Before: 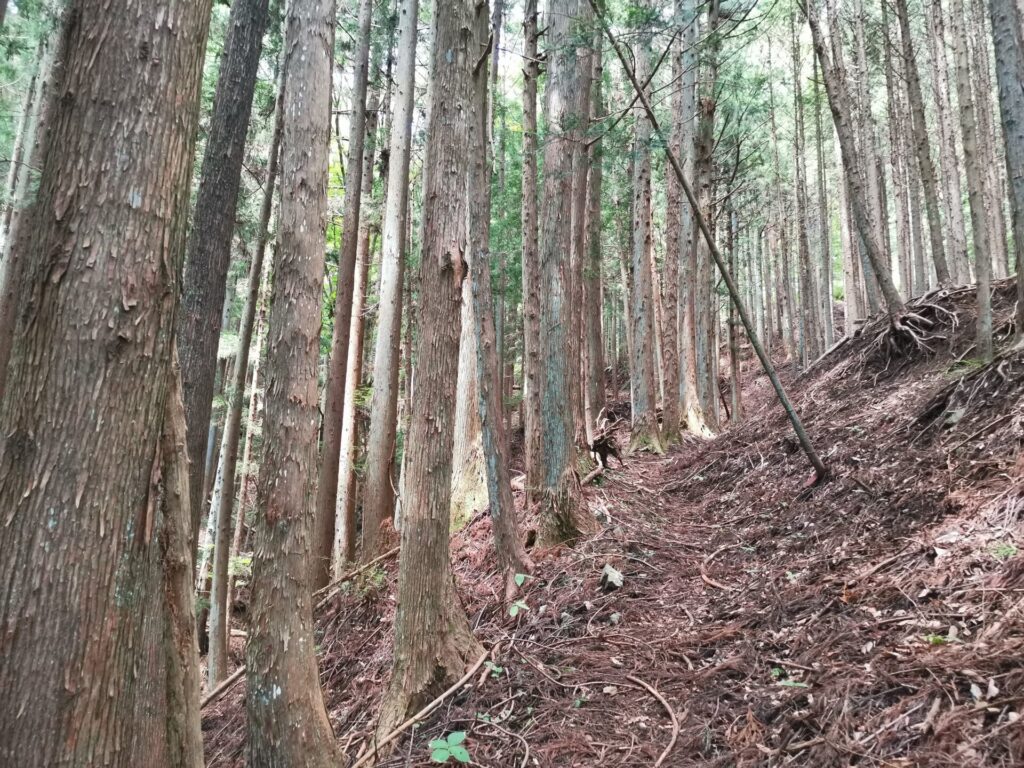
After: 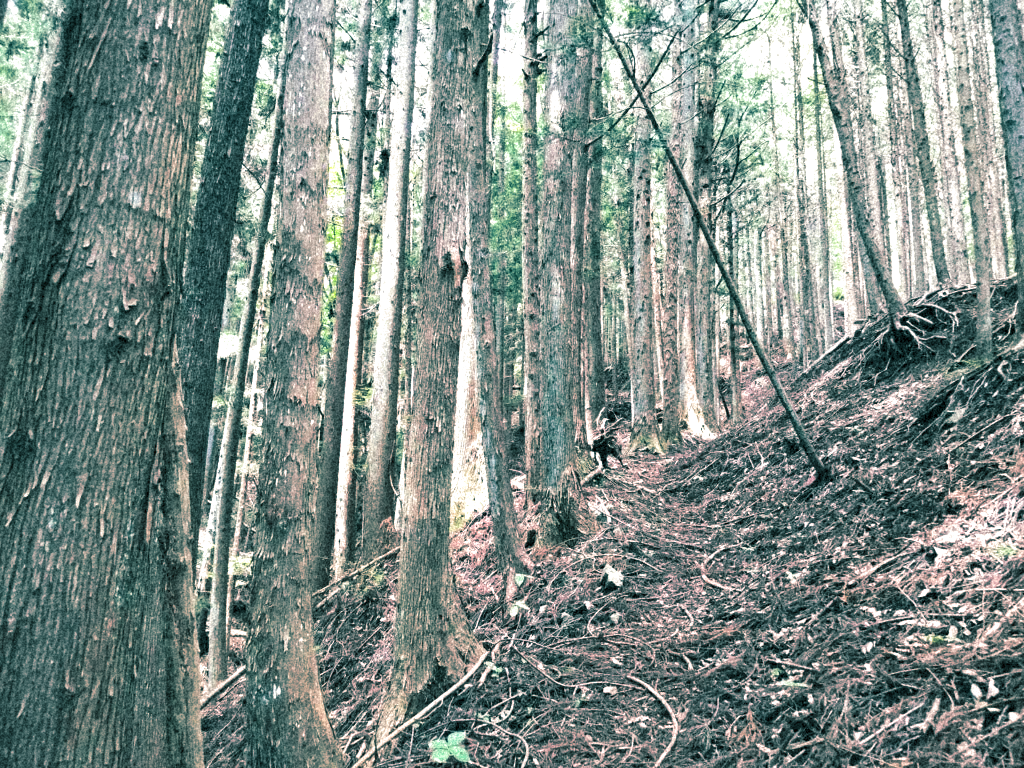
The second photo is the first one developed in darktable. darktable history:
tone equalizer: -8 EV -0.75 EV, -7 EV -0.7 EV, -6 EV -0.6 EV, -5 EV -0.4 EV, -3 EV 0.4 EV, -2 EV 0.6 EV, -1 EV 0.7 EV, +0 EV 0.75 EV, edges refinement/feathering 500, mask exposure compensation -1.57 EV, preserve details no
grain: coarseness 46.9 ISO, strength 50.21%, mid-tones bias 0%
split-toning: shadows › hue 186.43°, highlights › hue 49.29°, compress 30.29%
